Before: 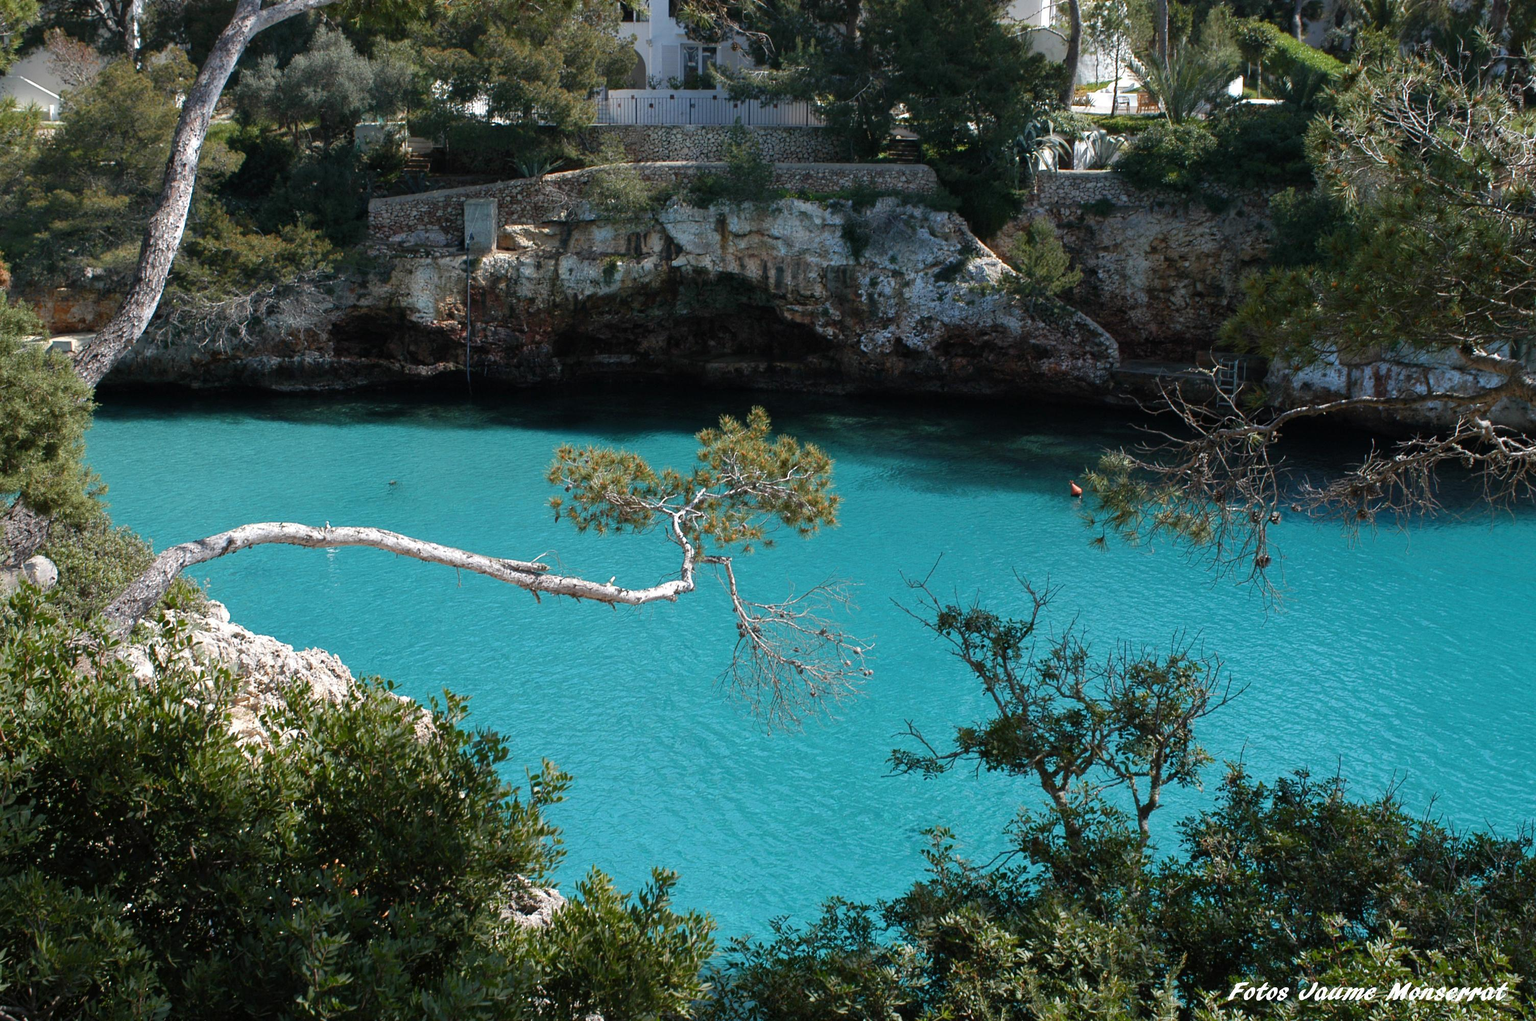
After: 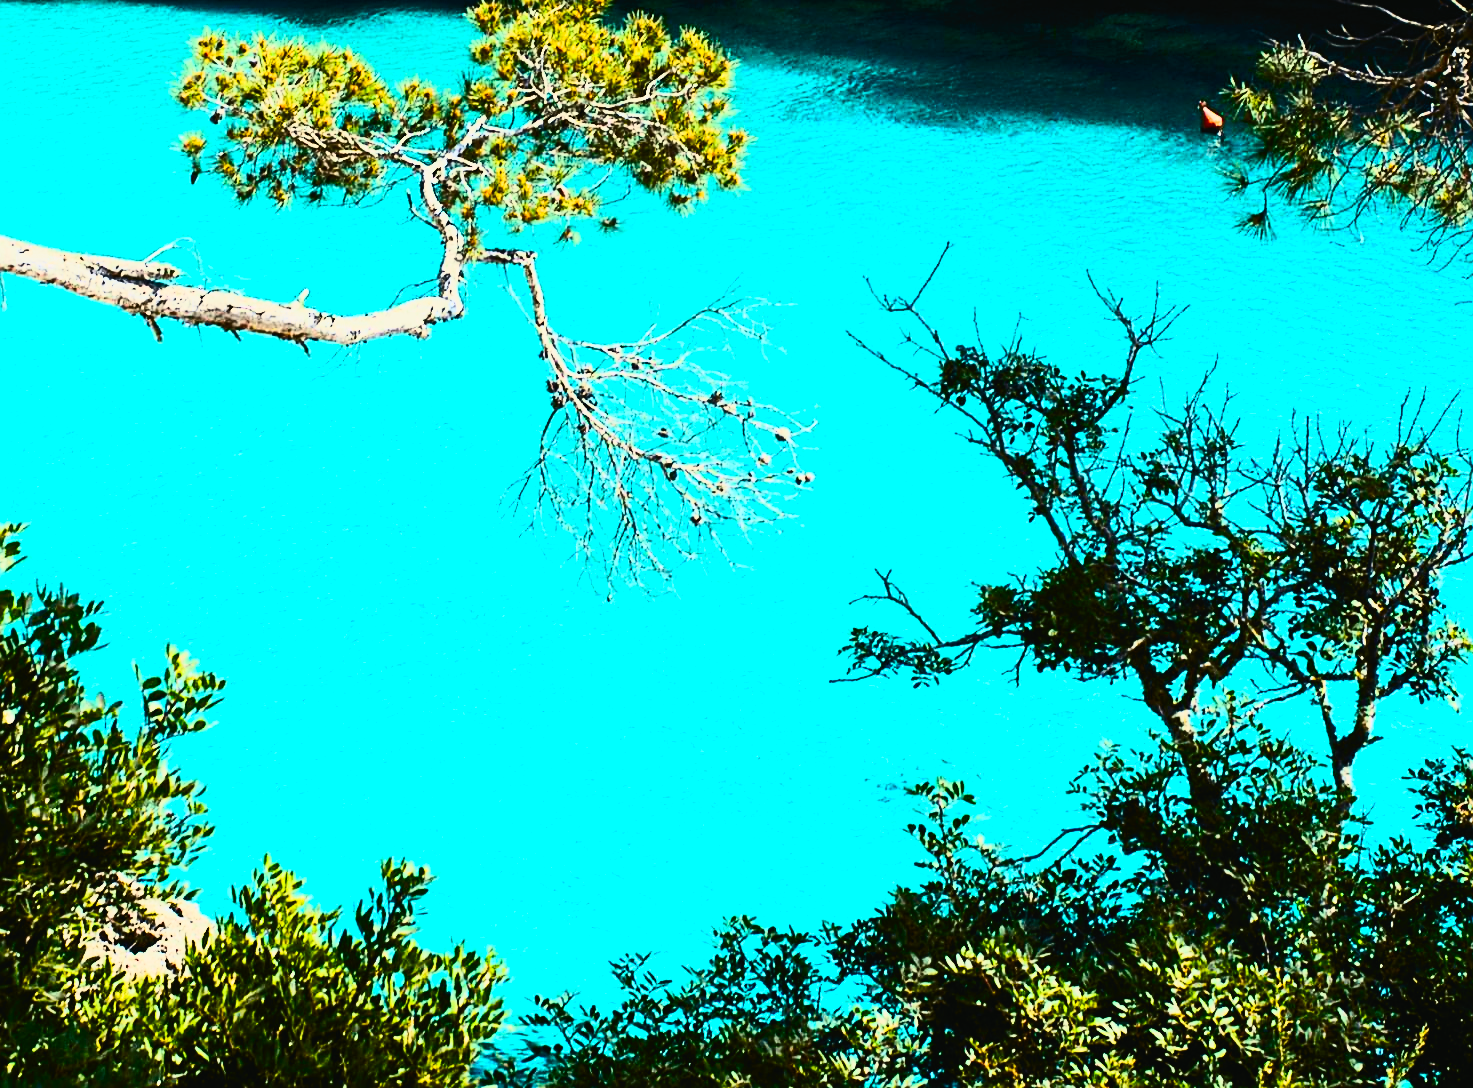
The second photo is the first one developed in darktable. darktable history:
color balance rgb: highlights gain › luminance 6.232%, highlights gain › chroma 2.597%, highlights gain › hue 92.48°, linear chroma grading › global chroma 18.981%, perceptual saturation grading › global saturation 25.667%, global vibrance 20%
filmic rgb: black relative exposure -7.65 EV, white relative exposure 4.56 EV, hardness 3.61, color science v4 (2020), contrast in shadows soft, contrast in highlights soft
exposure: compensate highlight preservation false
crop: left 29.791%, top 42.044%, right 21.239%, bottom 3.509%
sharpen: amount 0.464
tone curve: curves: ch0 [(0.003, 0.023) (0.071, 0.052) (0.249, 0.201) (0.466, 0.557) (0.625, 0.761) (0.783, 0.9) (0.994, 0.968)]; ch1 [(0, 0) (0.262, 0.227) (0.417, 0.386) (0.469, 0.467) (0.502, 0.498) (0.531, 0.521) (0.576, 0.586) (0.612, 0.634) (0.634, 0.68) (0.686, 0.728) (0.994, 0.987)]; ch2 [(0, 0) (0.262, 0.188) (0.385, 0.353) (0.427, 0.424) (0.495, 0.493) (0.518, 0.544) (0.55, 0.579) (0.595, 0.621) (0.644, 0.748) (1, 1)], color space Lab, independent channels, preserve colors none
contrast brightness saturation: contrast 0.624, brightness 0.35, saturation 0.14
tone equalizer: smoothing diameter 24.93%, edges refinement/feathering 14.45, preserve details guided filter
